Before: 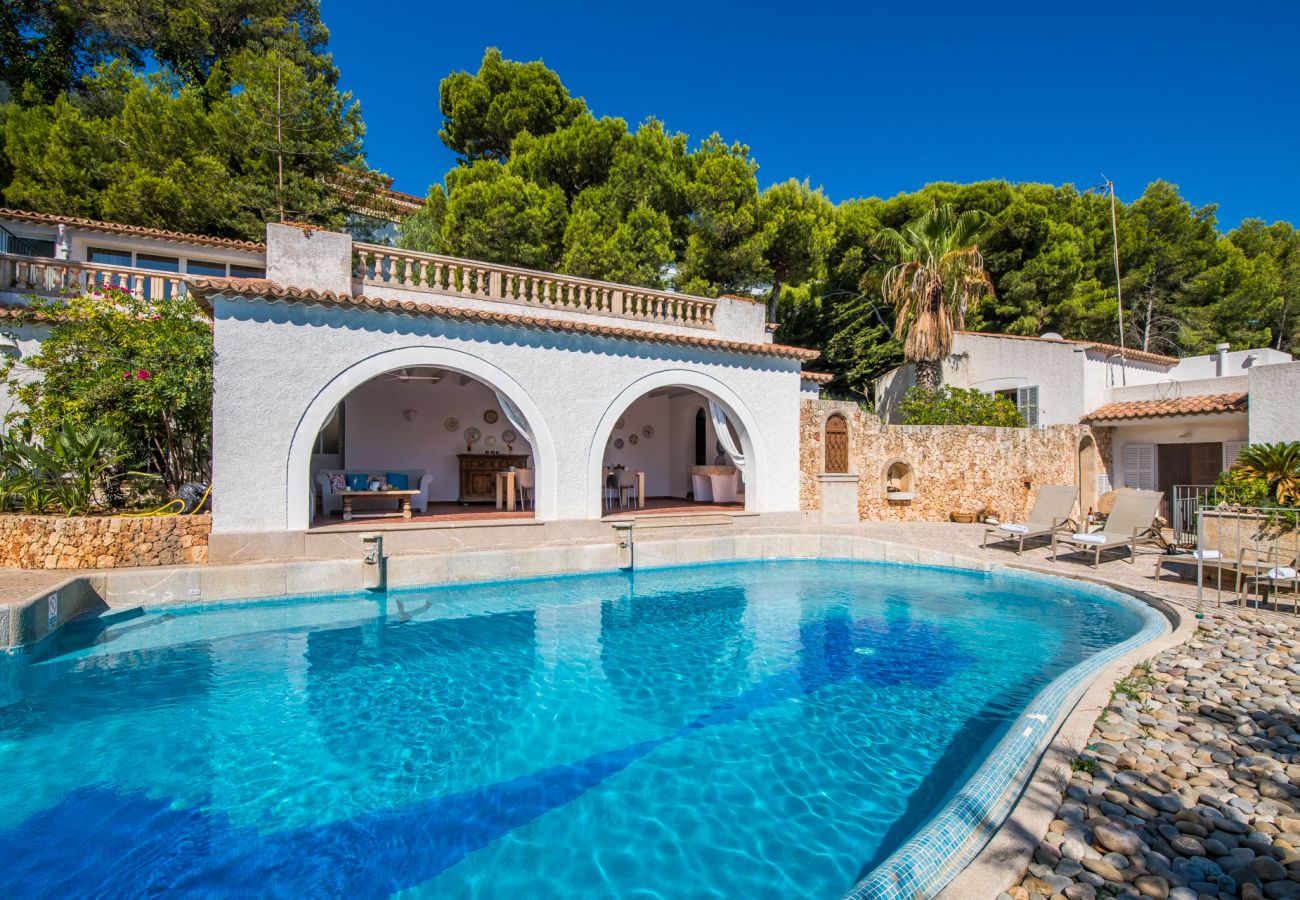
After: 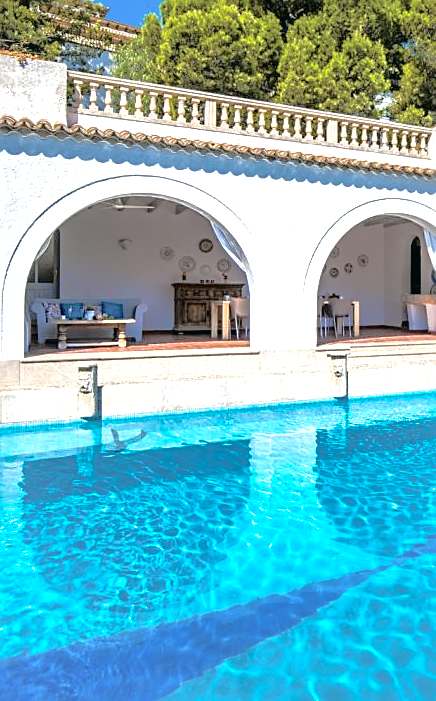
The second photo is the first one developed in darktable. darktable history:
crop and rotate: left 21.944%, top 19.06%, right 44.471%, bottom 2.967%
shadows and highlights: shadows 39.91, highlights -59.99
color balance rgb: perceptual saturation grading › global saturation 0.404%, perceptual brilliance grading › global brilliance 10.001%, perceptual brilliance grading › shadows 15.465%
local contrast: mode bilateral grid, contrast 21, coarseness 50, detail 119%, midtone range 0.2
exposure: exposure 0.601 EV, compensate exposure bias true, compensate highlight preservation false
sharpen: on, module defaults
contrast brightness saturation: saturation -0.167
tone curve: curves: ch0 [(0.014, 0.013) (0.088, 0.043) (0.208, 0.176) (0.257, 0.267) (0.406, 0.483) (0.489, 0.556) (0.667, 0.73) (0.793, 0.851) (0.994, 0.974)]; ch1 [(0, 0) (0.161, 0.092) (0.35, 0.33) (0.392, 0.392) (0.457, 0.467) (0.505, 0.497) (0.537, 0.518) (0.553, 0.53) (0.58, 0.567) (0.739, 0.697) (1, 1)]; ch2 [(0, 0) (0.346, 0.362) (0.448, 0.419) (0.502, 0.499) (0.533, 0.517) (0.556, 0.533) (0.629, 0.619) (0.717, 0.678) (1, 1)], color space Lab, independent channels, preserve colors none
